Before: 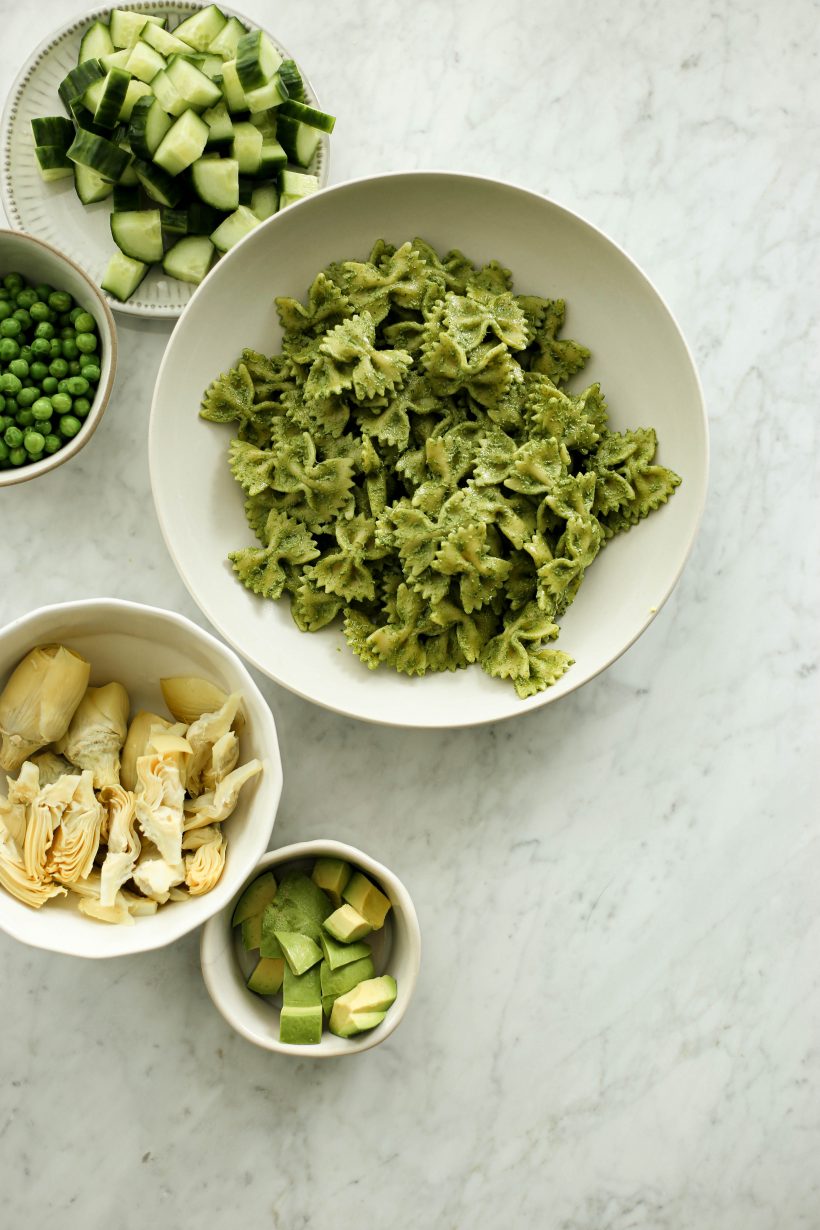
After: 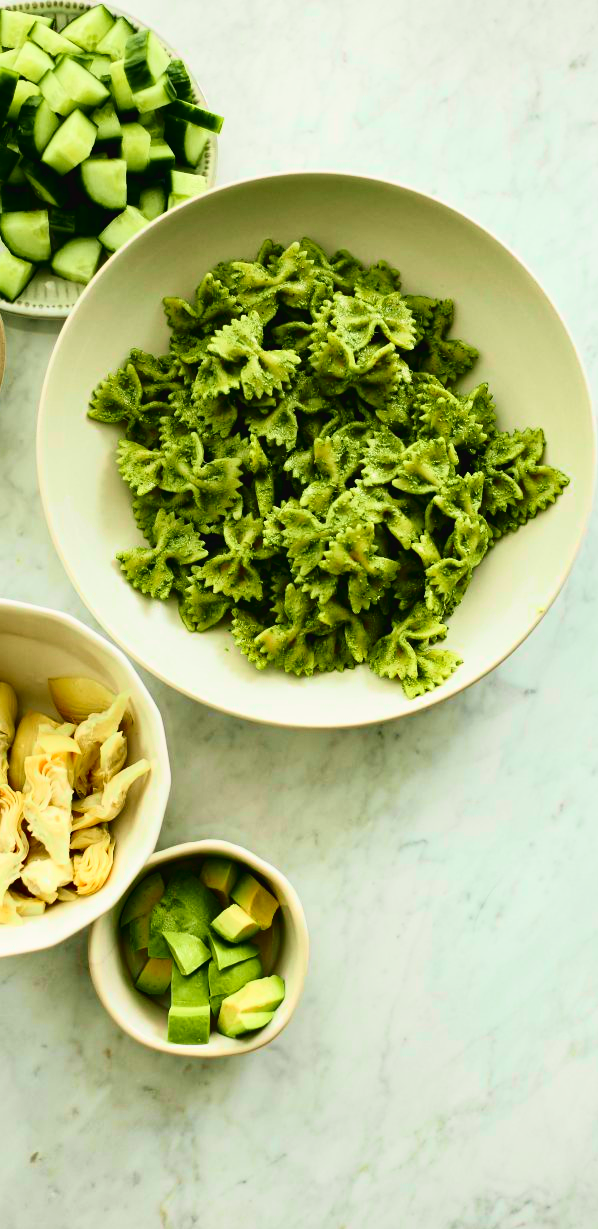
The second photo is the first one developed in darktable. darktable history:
crop: left 13.676%, top 0%, right 13.392%
tone curve: curves: ch0 [(0, 0.023) (0.137, 0.069) (0.249, 0.163) (0.487, 0.491) (0.778, 0.858) (0.896, 0.94) (1, 0.988)]; ch1 [(0, 0) (0.396, 0.369) (0.483, 0.459) (0.498, 0.5) (0.515, 0.517) (0.562, 0.6) (0.611, 0.667) (0.692, 0.744) (0.798, 0.863) (1, 1)]; ch2 [(0, 0) (0.426, 0.398) (0.483, 0.481) (0.503, 0.503) (0.526, 0.527) (0.549, 0.59) (0.62, 0.666) (0.705, 0.755) (0.985, 0.966)], color space Lab, independent channels, preserve colors none
color correction: highlights a* 0.769, highlights b* 2.81, saturation 1.08
